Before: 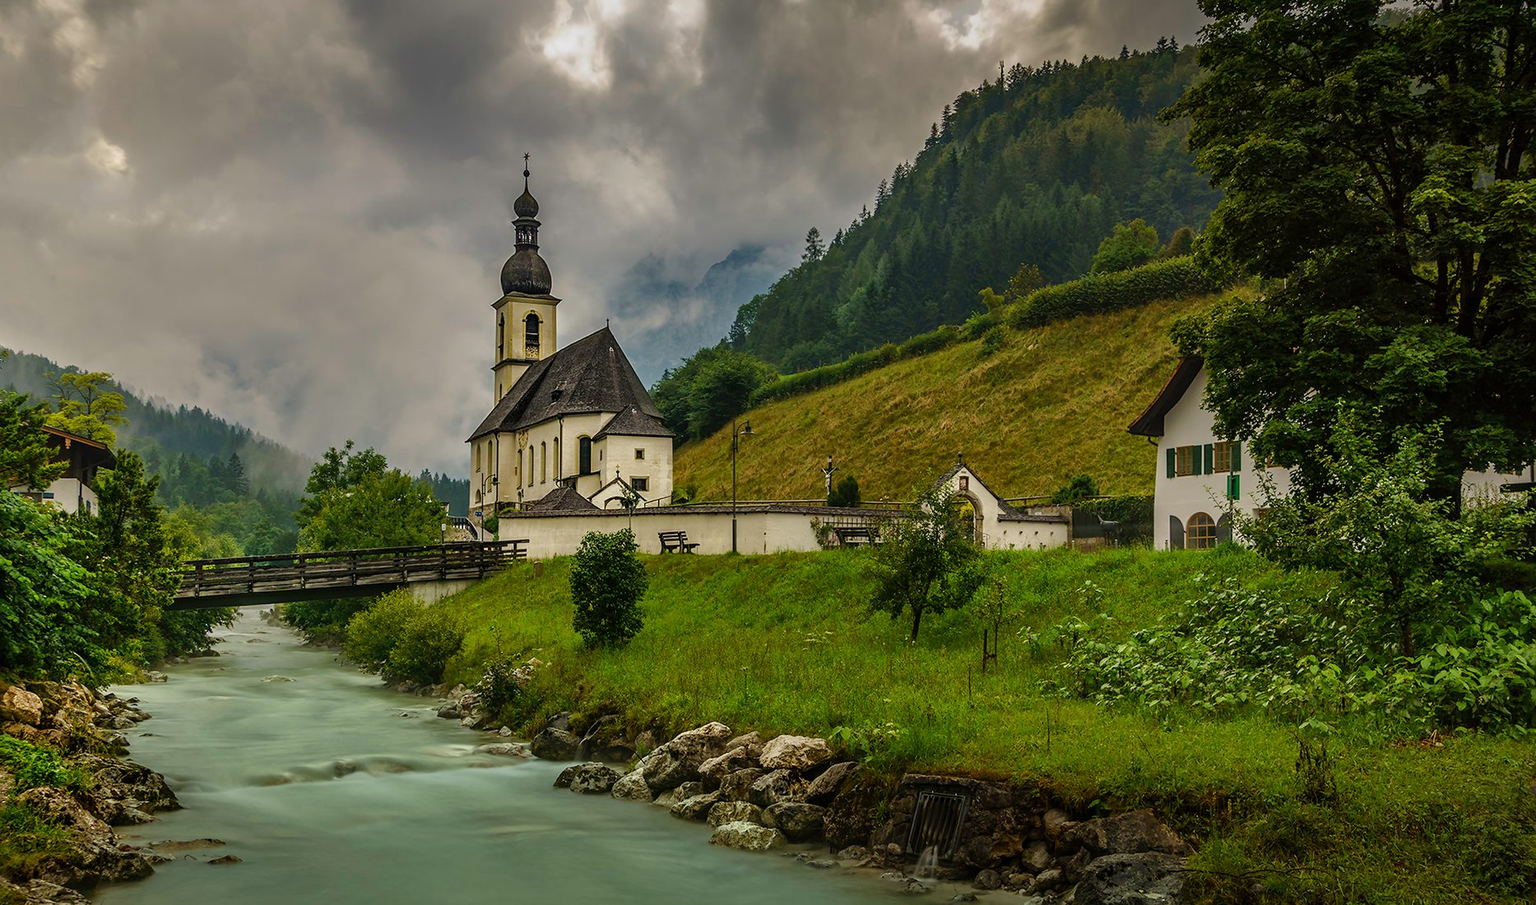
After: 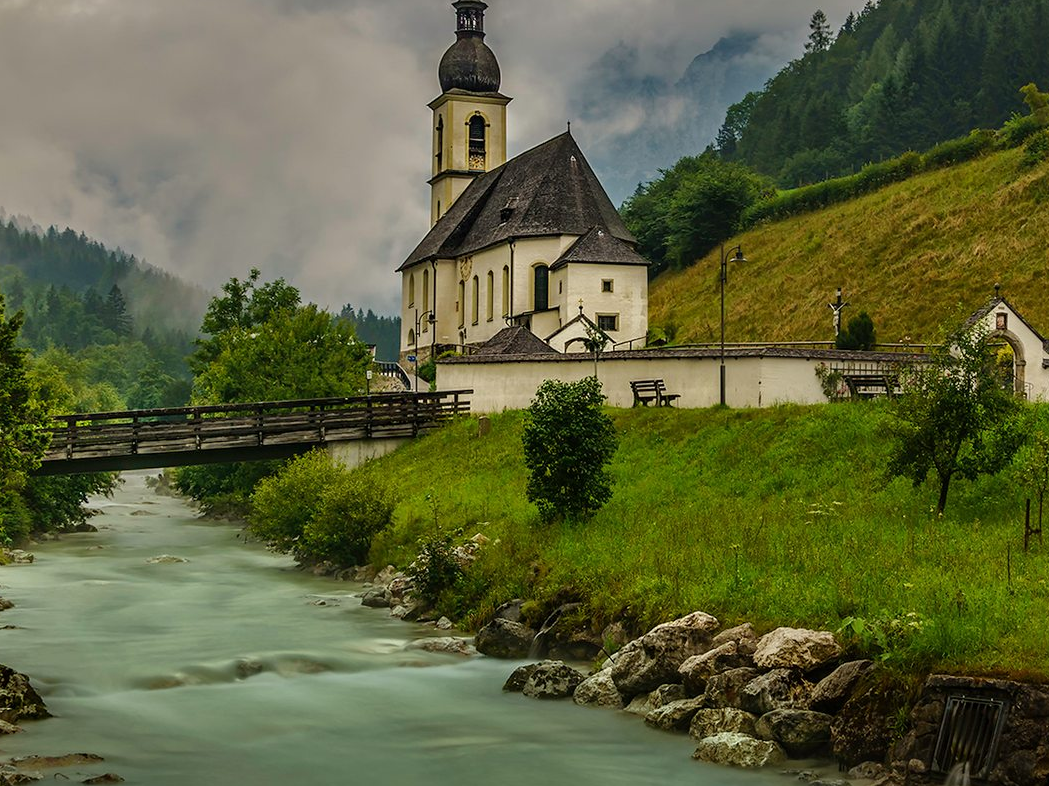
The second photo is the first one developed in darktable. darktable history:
crop: left 9.125%, top 24.251%, right 34.643%, bottom 4.252%
